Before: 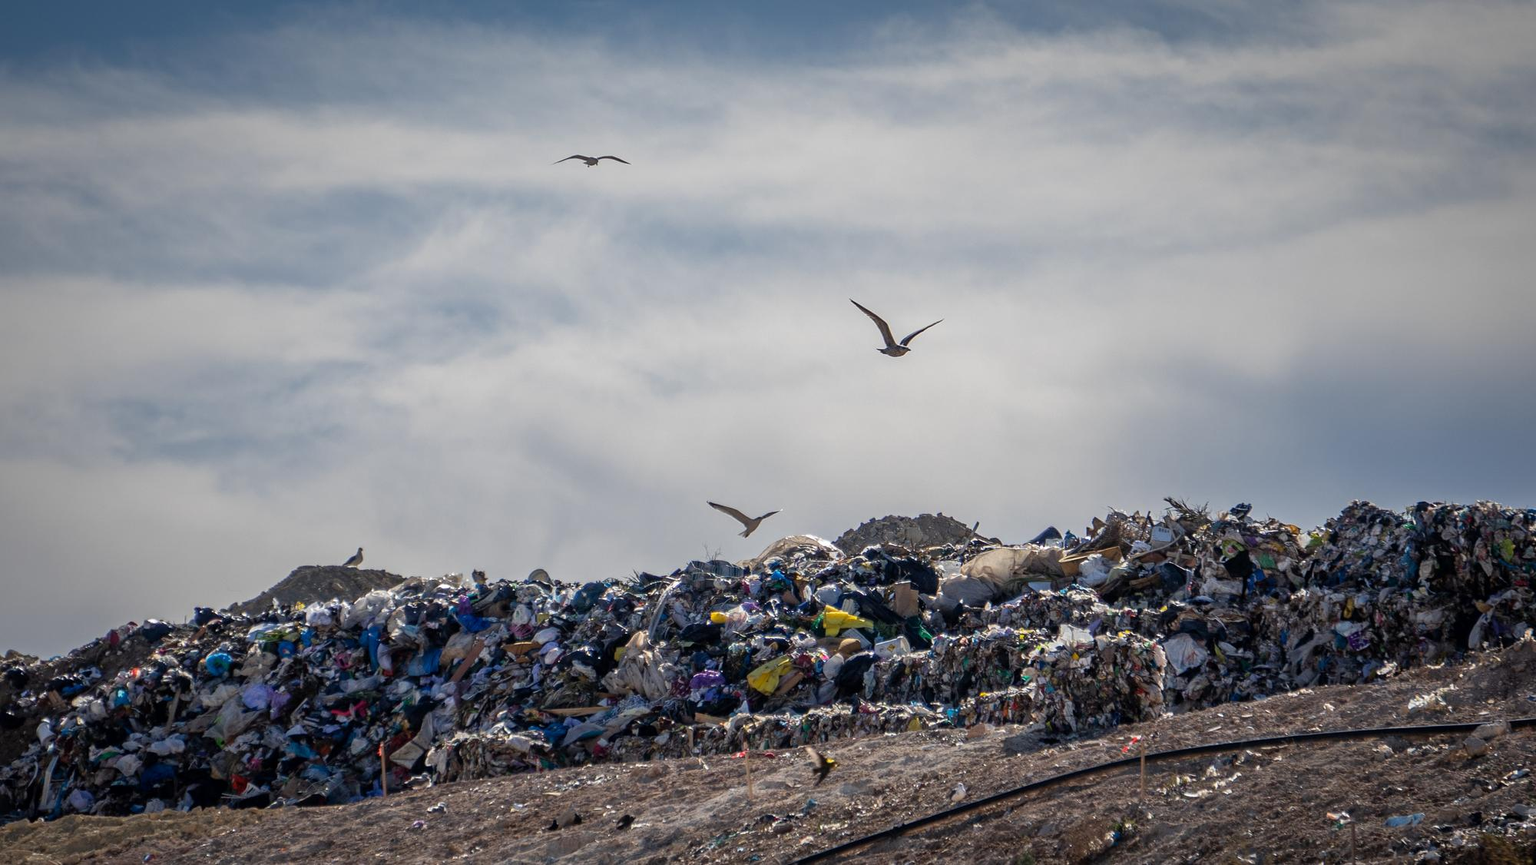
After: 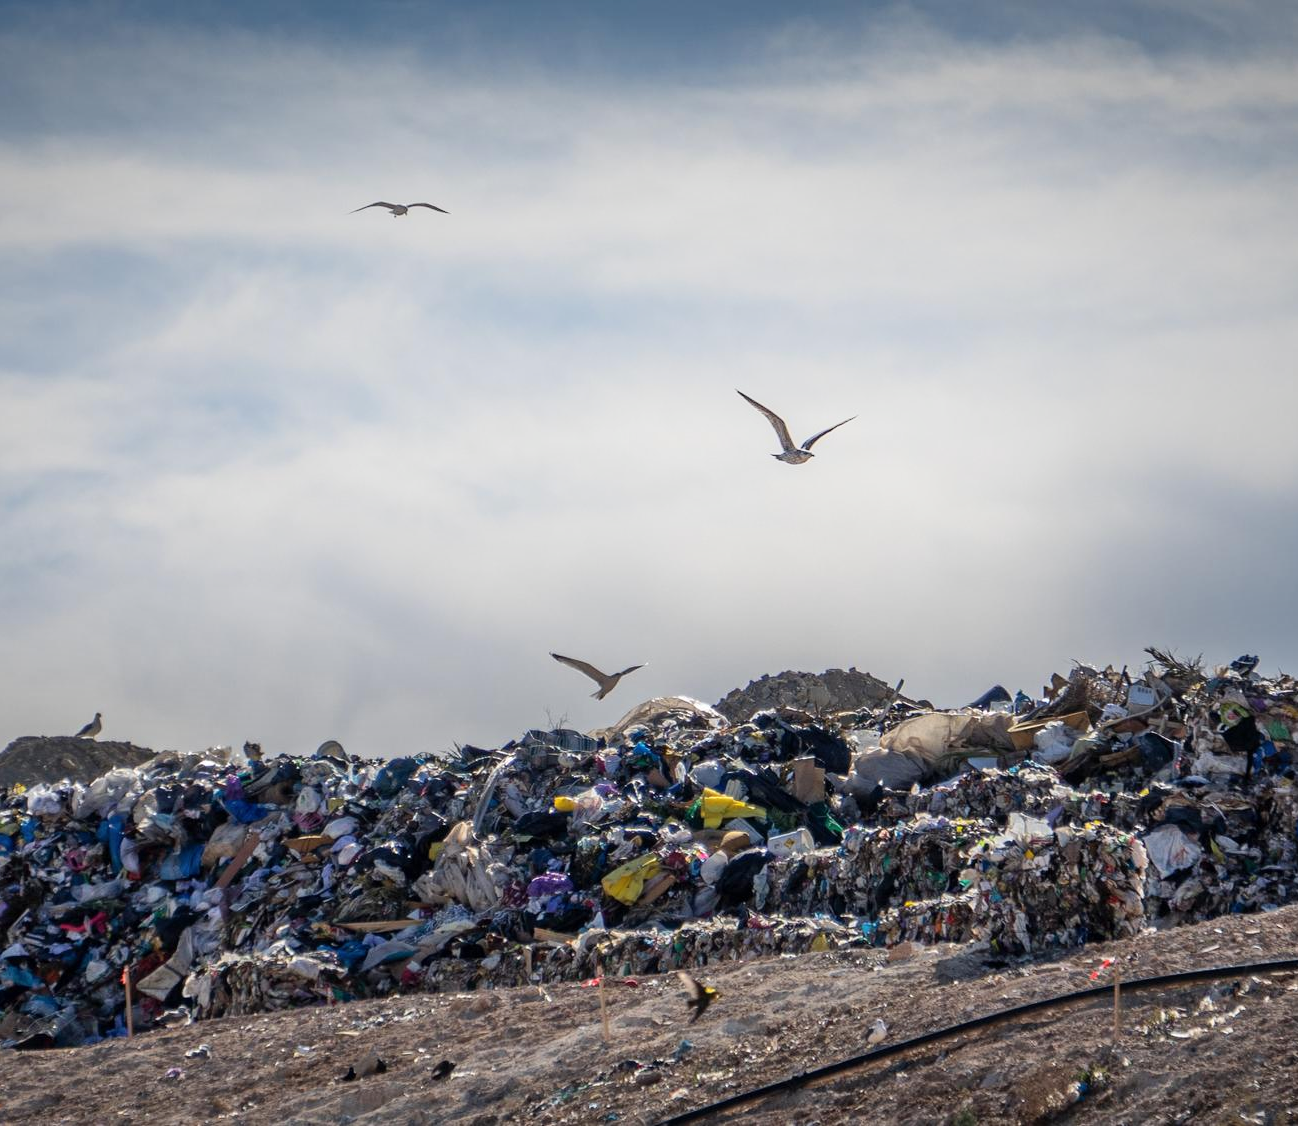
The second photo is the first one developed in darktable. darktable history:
color correction: highlights a* -0.136, highlights b* 0.114
crop and rotate: left 18.572%, right 16.496%
shadows and highlights: highlights 71.86, soften with gaussian
